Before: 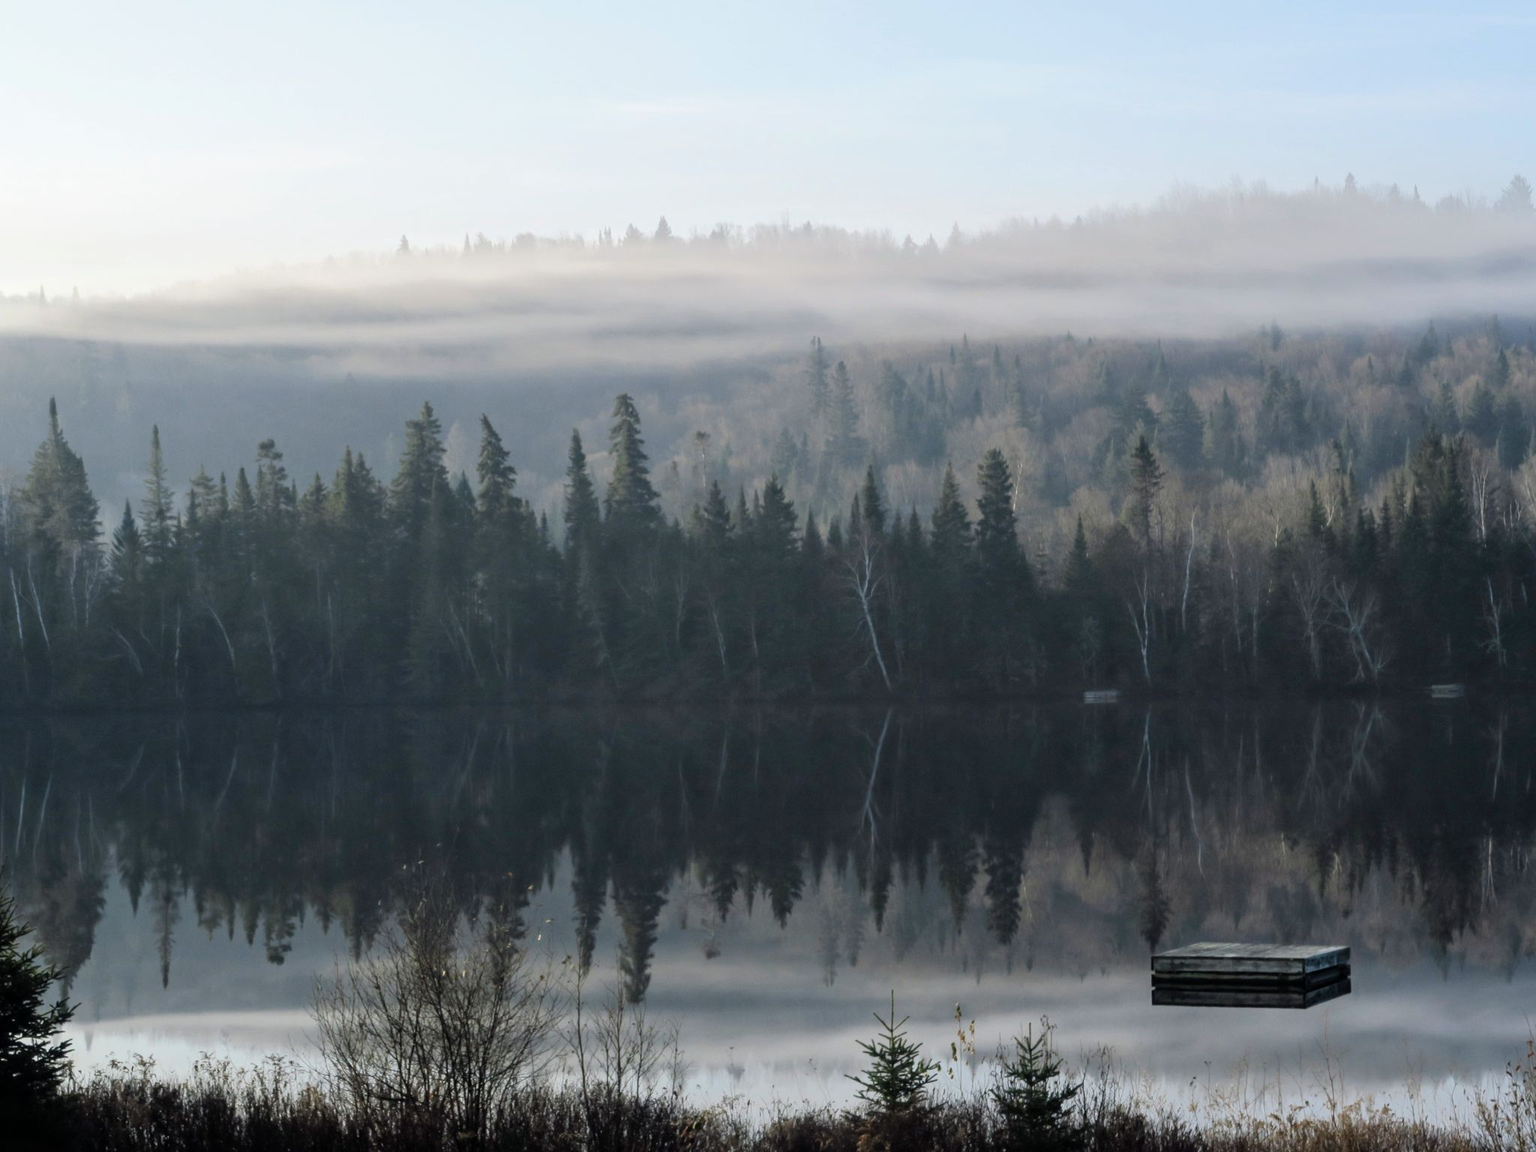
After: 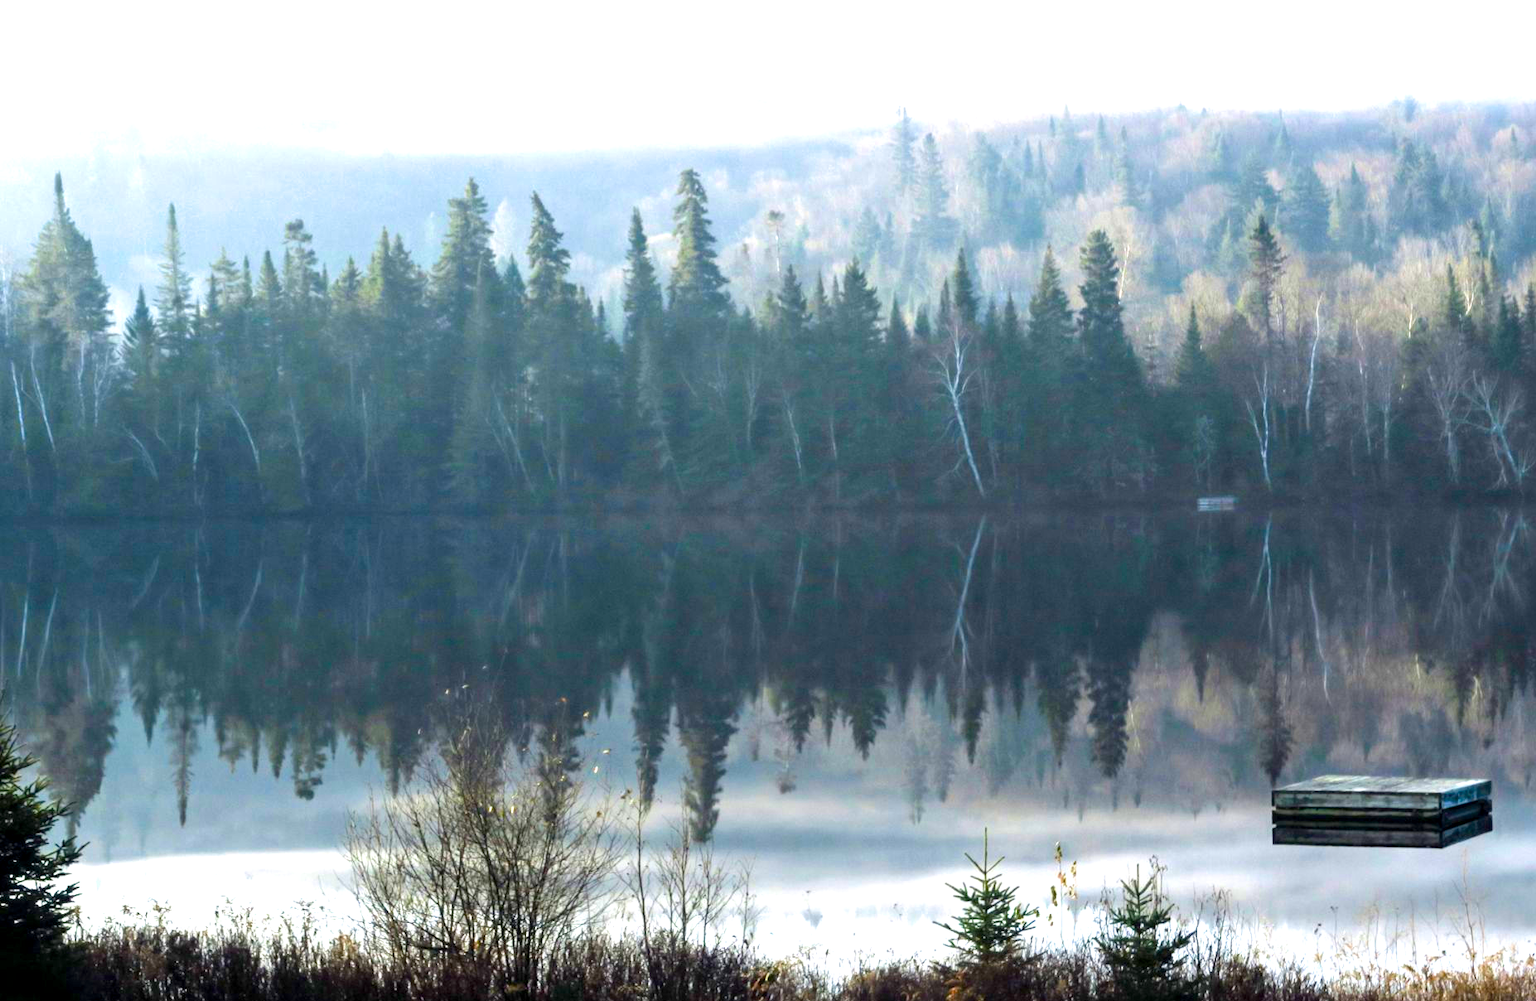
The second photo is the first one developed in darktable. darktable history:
graduated density: rotation -180°, offset 24.95
crop: top 20.916%, right 9.437%, bottom 0.316%
exposure: black level correction 0.001, exposure 1.719 EV, compensate exposure bias true, compensate highlight preservation false
velvia: strength 51%, mid-tones bias 0.51
